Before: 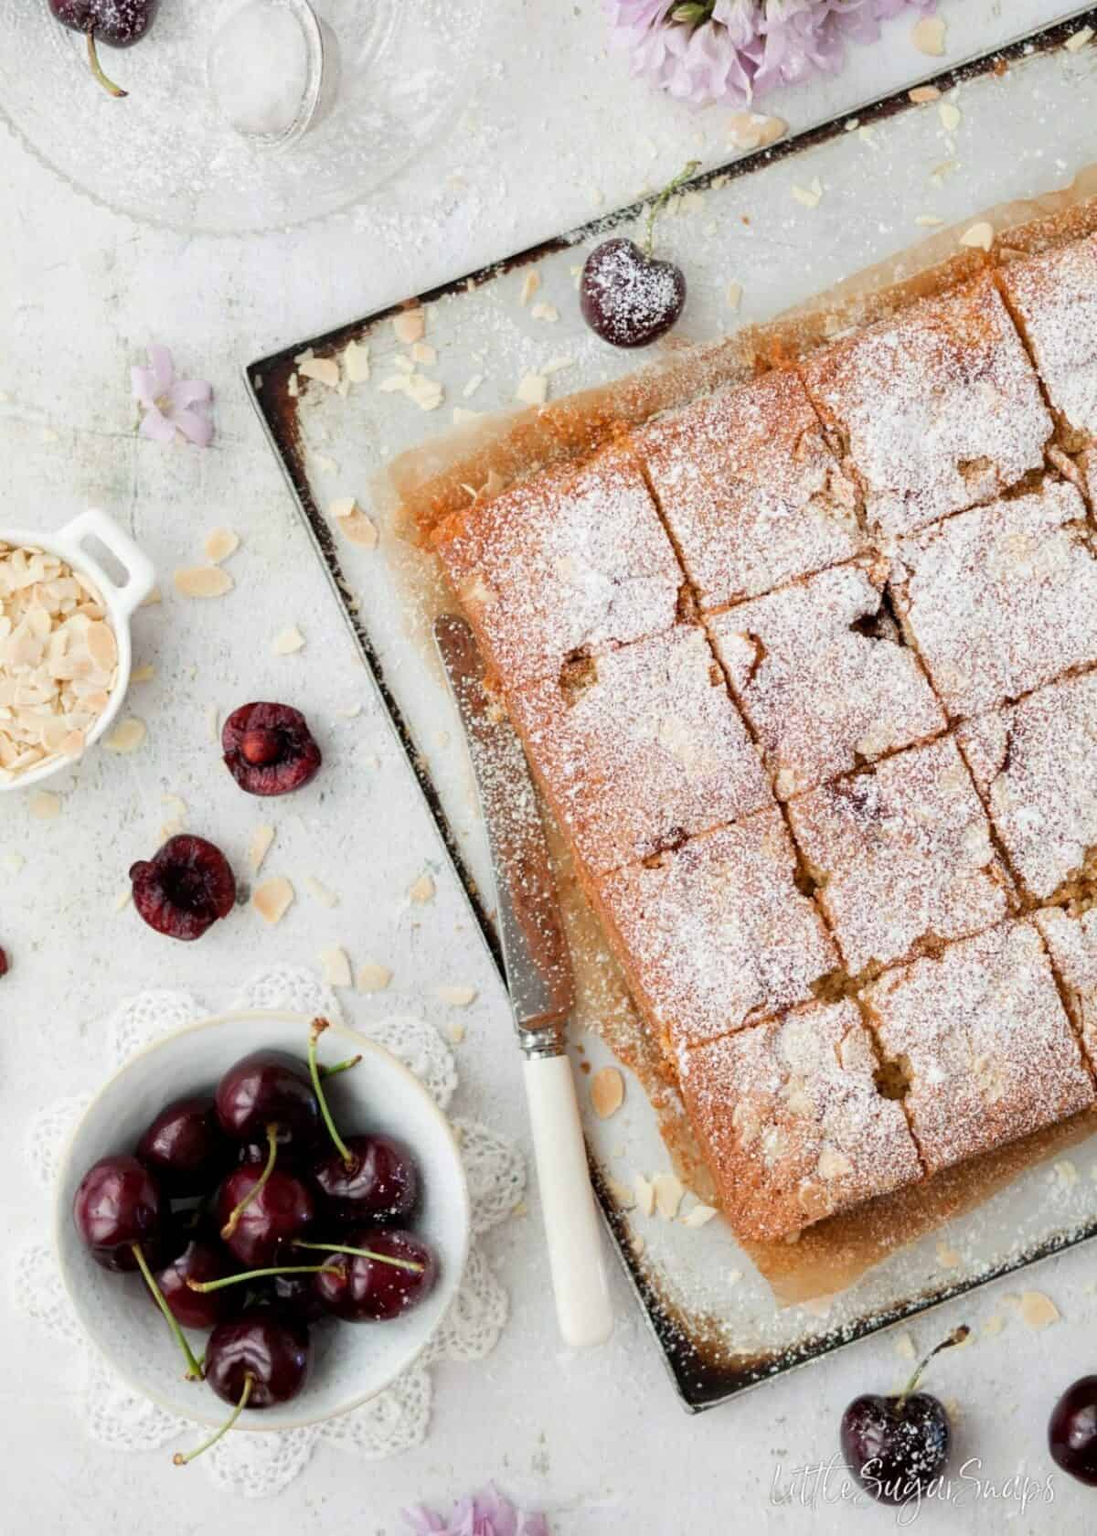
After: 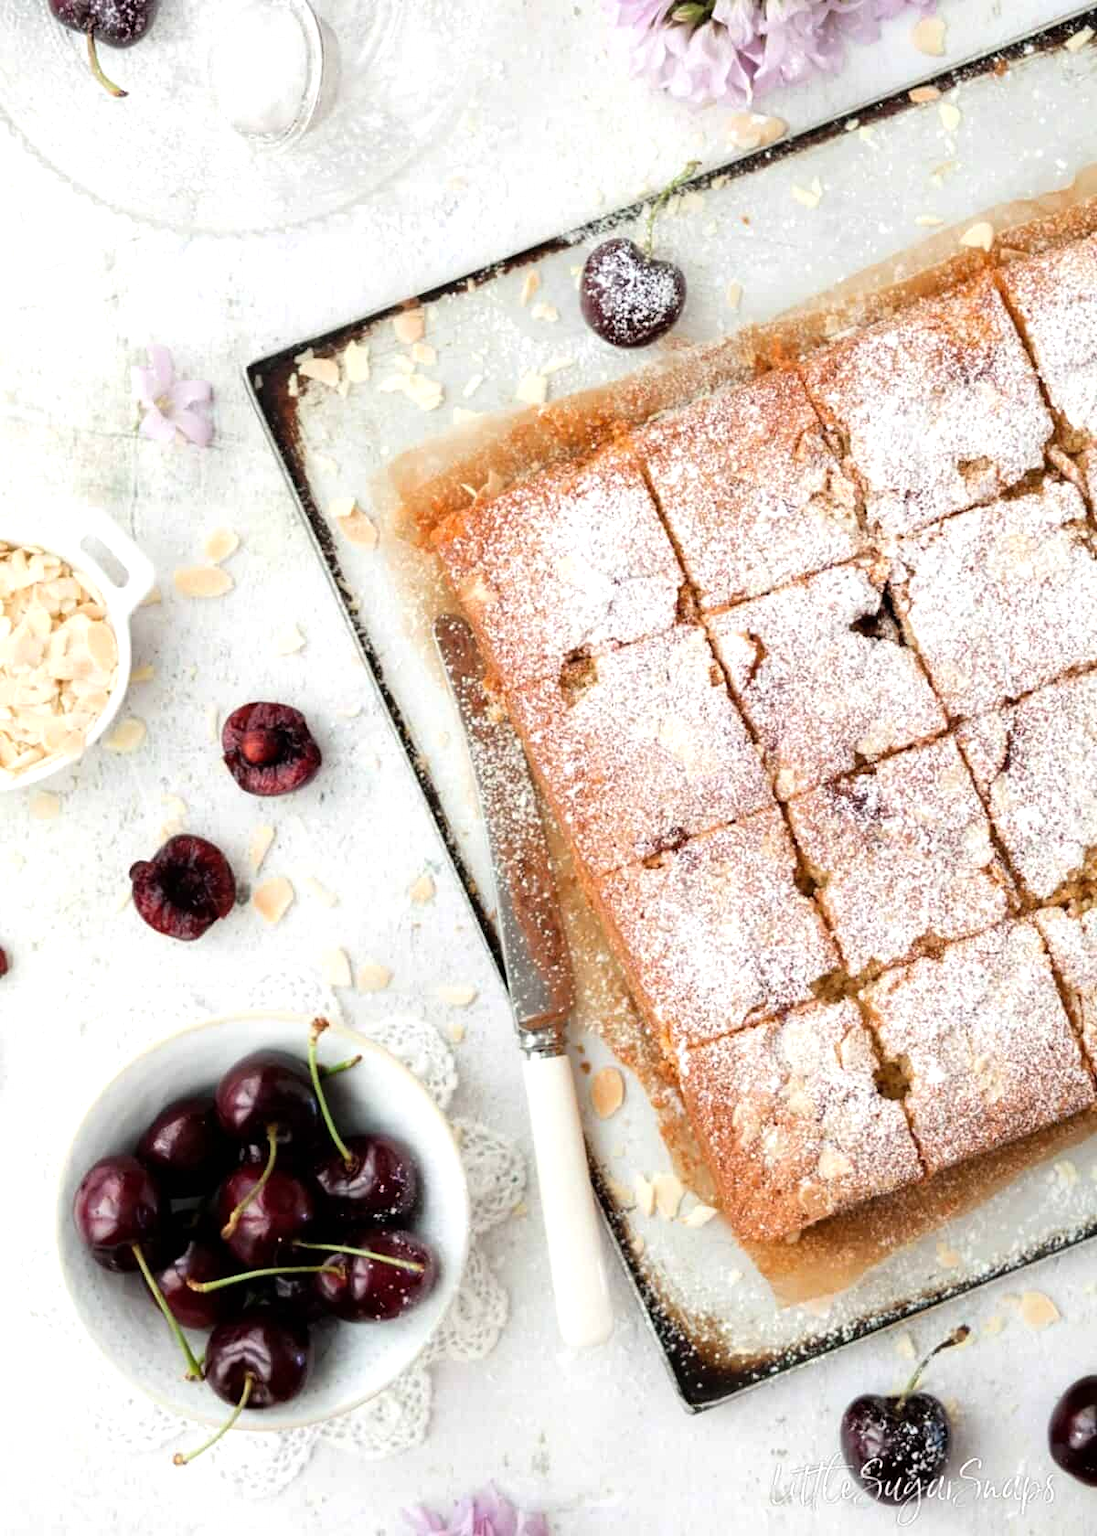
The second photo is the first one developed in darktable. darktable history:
tone equalizer: -8 EV -0.442 EV, -7 EV -0.372 EV, -6 EV -0.333 EV, -5 EV -0.238 EV, -3 EV 0.215 EV, -2 EV 0.355 EV, -1 EV 0.393 EV, +0 EV 0.424 EV, mask exposure compensation -0.512 EV
